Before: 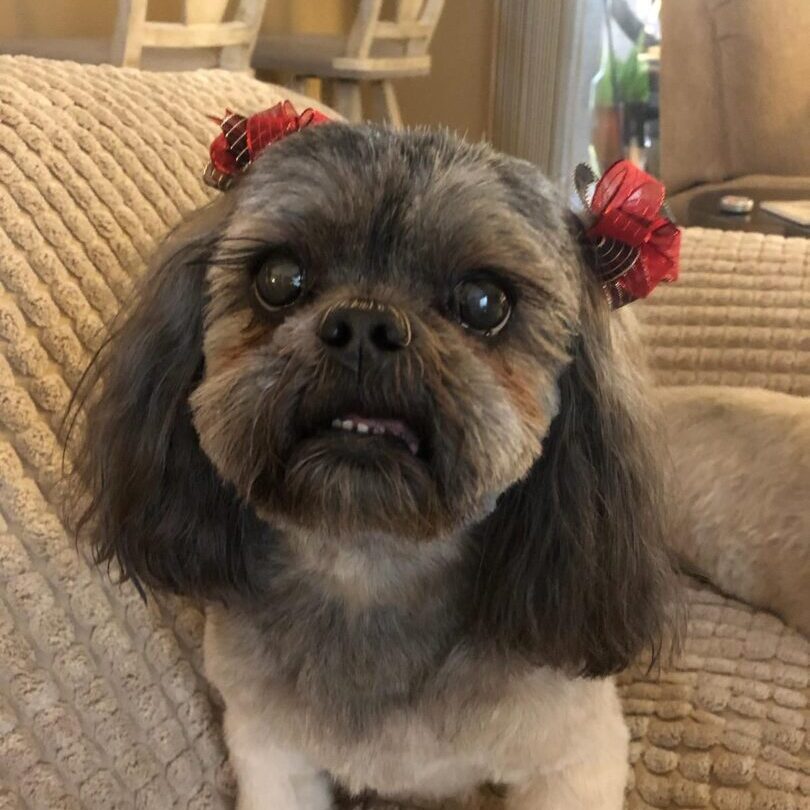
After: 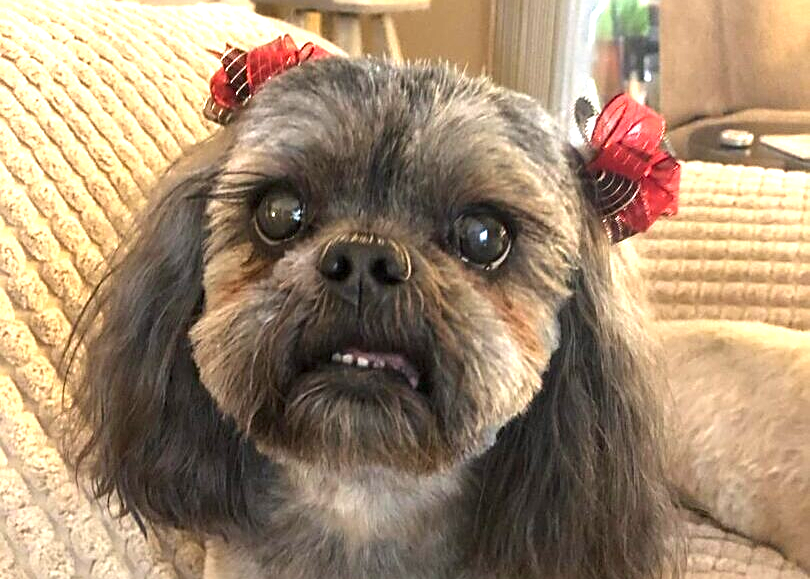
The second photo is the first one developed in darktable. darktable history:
contrast equalizer: octaves 7, y [[0.528 ×6], [0.514 ×6], [0.362 ×6], [0 ×6], [0 ×6]], mix 0.345
exposure: black level correction 0, exposure 1.287 EV, compensate highlight preservation false
crop and rotate: top 8.155%, bottom 20.338%
sharpen: on, module defaults
